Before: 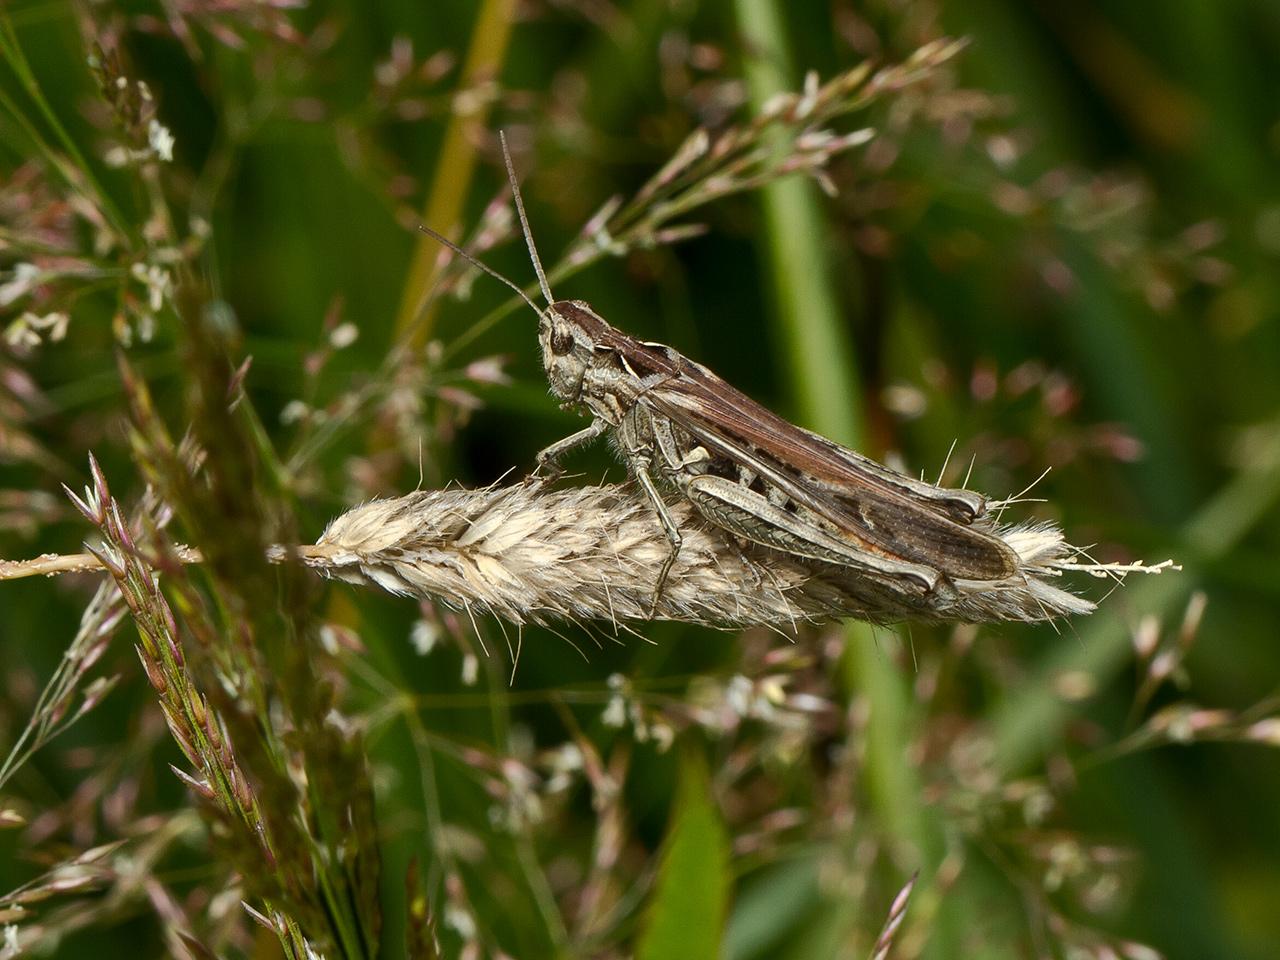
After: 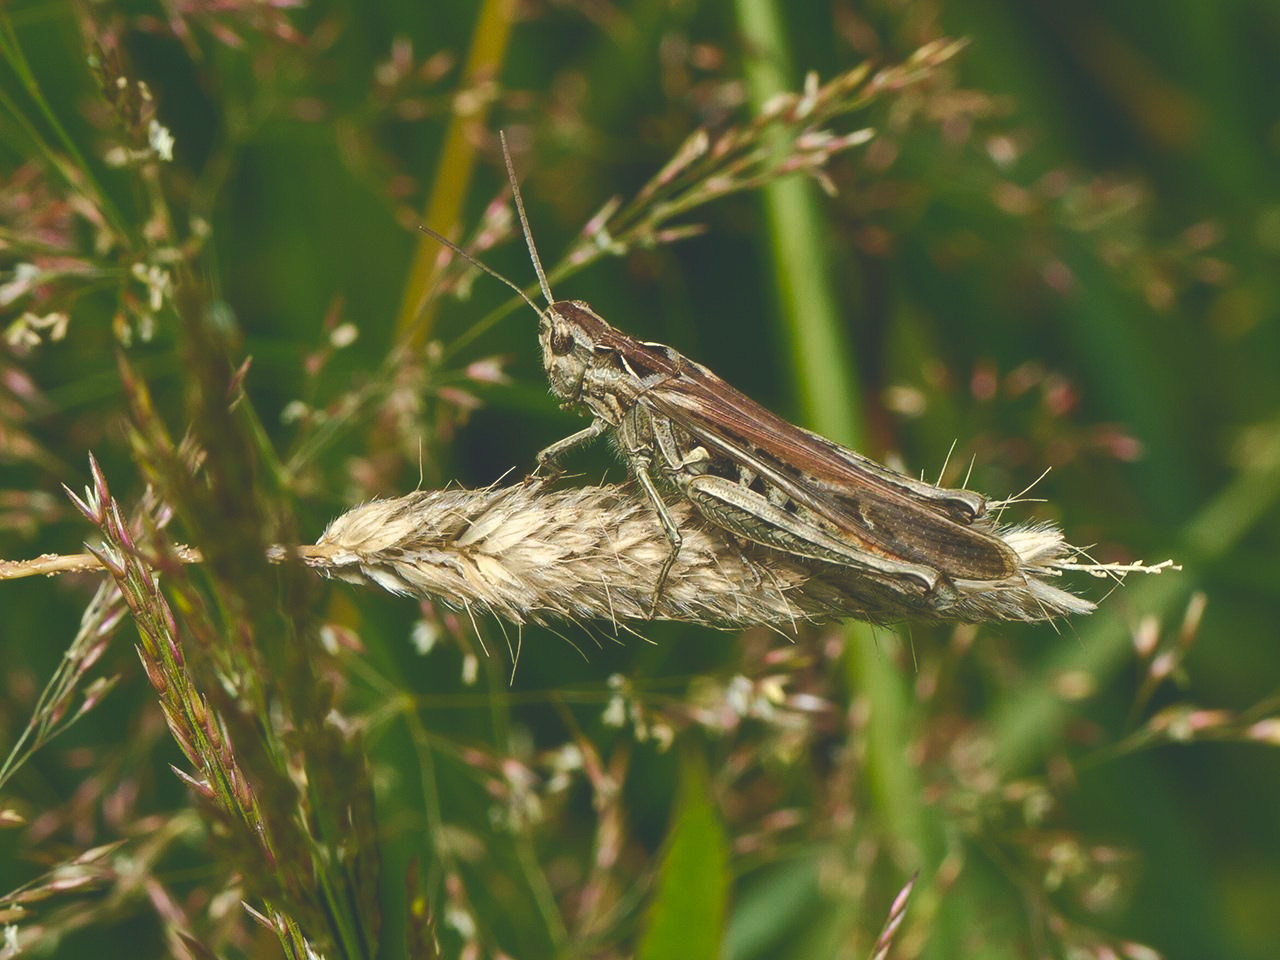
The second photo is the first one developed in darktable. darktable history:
velvia: on, module defaults
exposure: black level correction -0.031, compensate highlight preservation false
color balance rgb: shadows lift › chroma 2.04%, shadows lift › hue 221.7°, power › hue 312.92°, perceptual saturation grading › global saturation 9.039%, perceptual saturation grading › highlights -12.822%, perceptual saturation grading › mid-tones 14.509%, perceptual saturation grading › shadows 23.311%, global vibrance 20%
